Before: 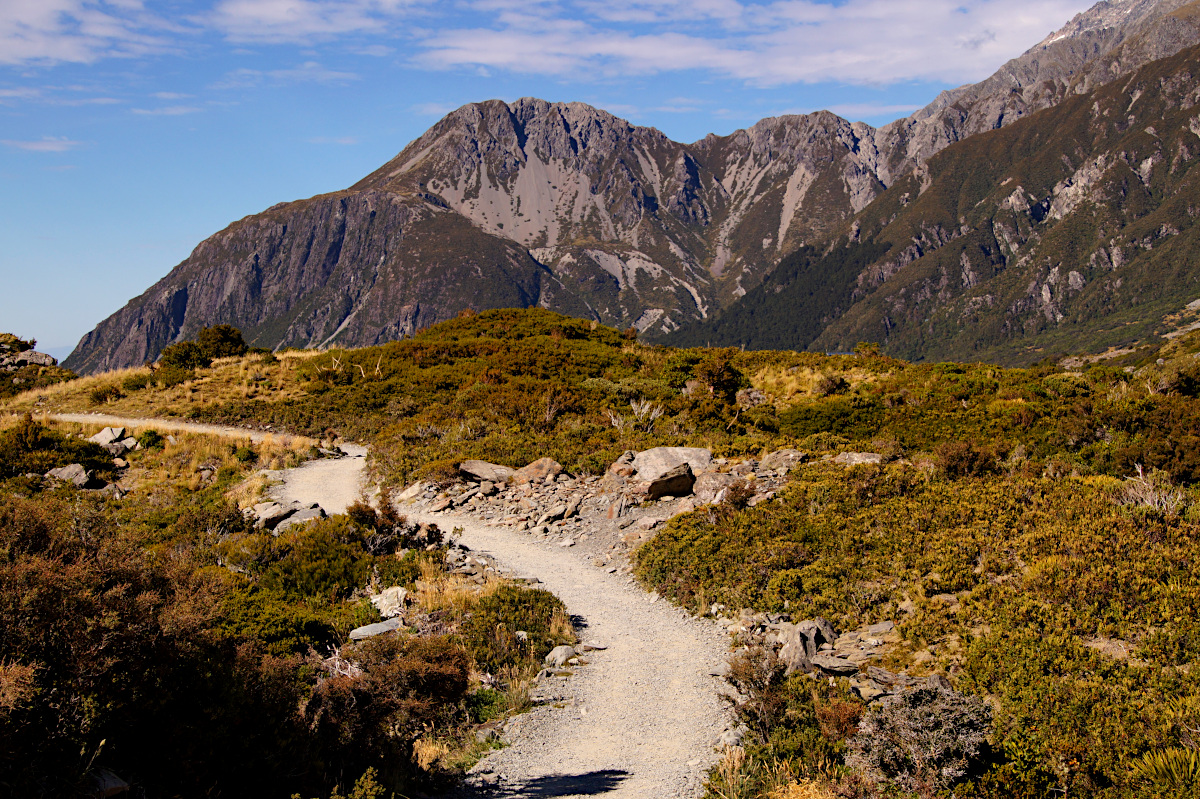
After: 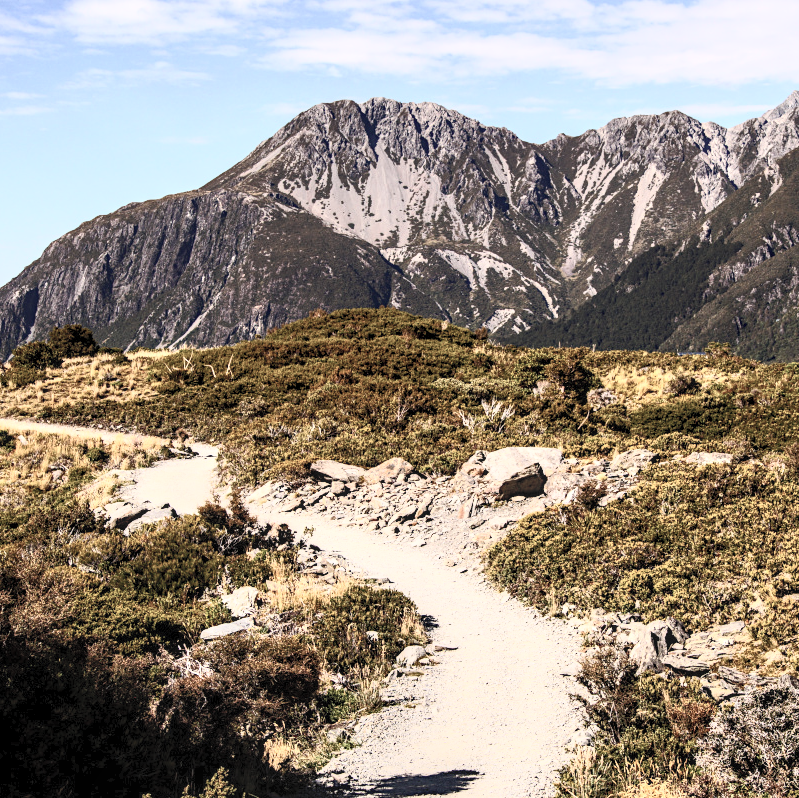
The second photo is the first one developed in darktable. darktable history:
local contrast: detail 130%
crop and rotate: left 12.497%, right 20.889%
contrast brightness saturation: contrast 0.574, brightness 0.57, saturation -0.334
